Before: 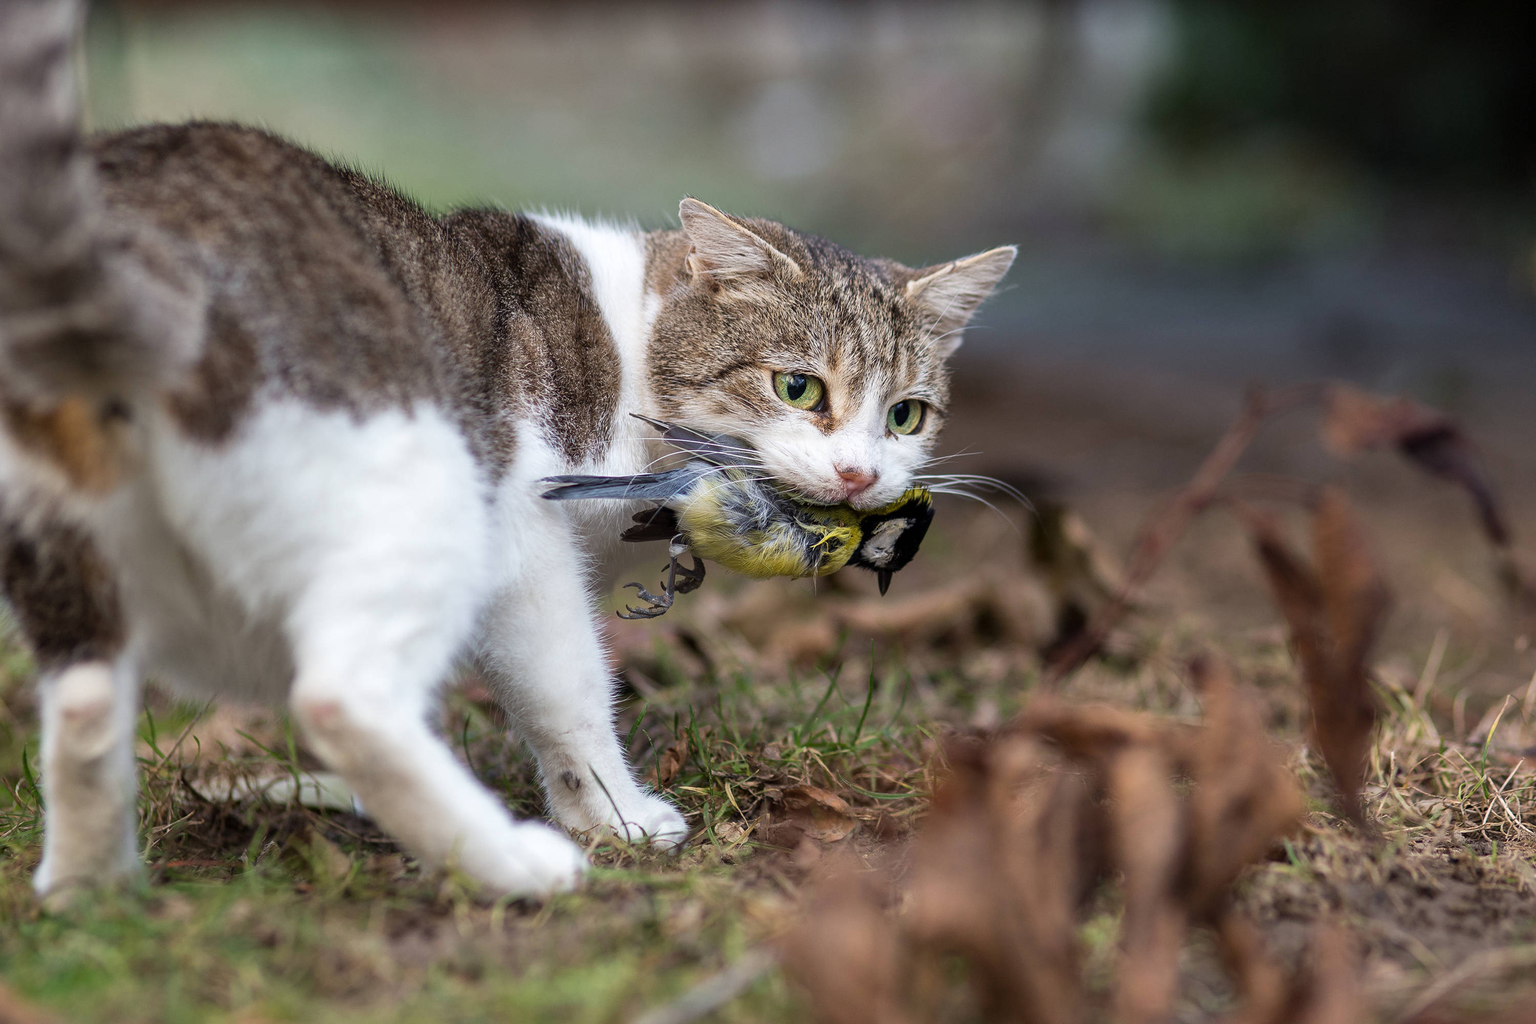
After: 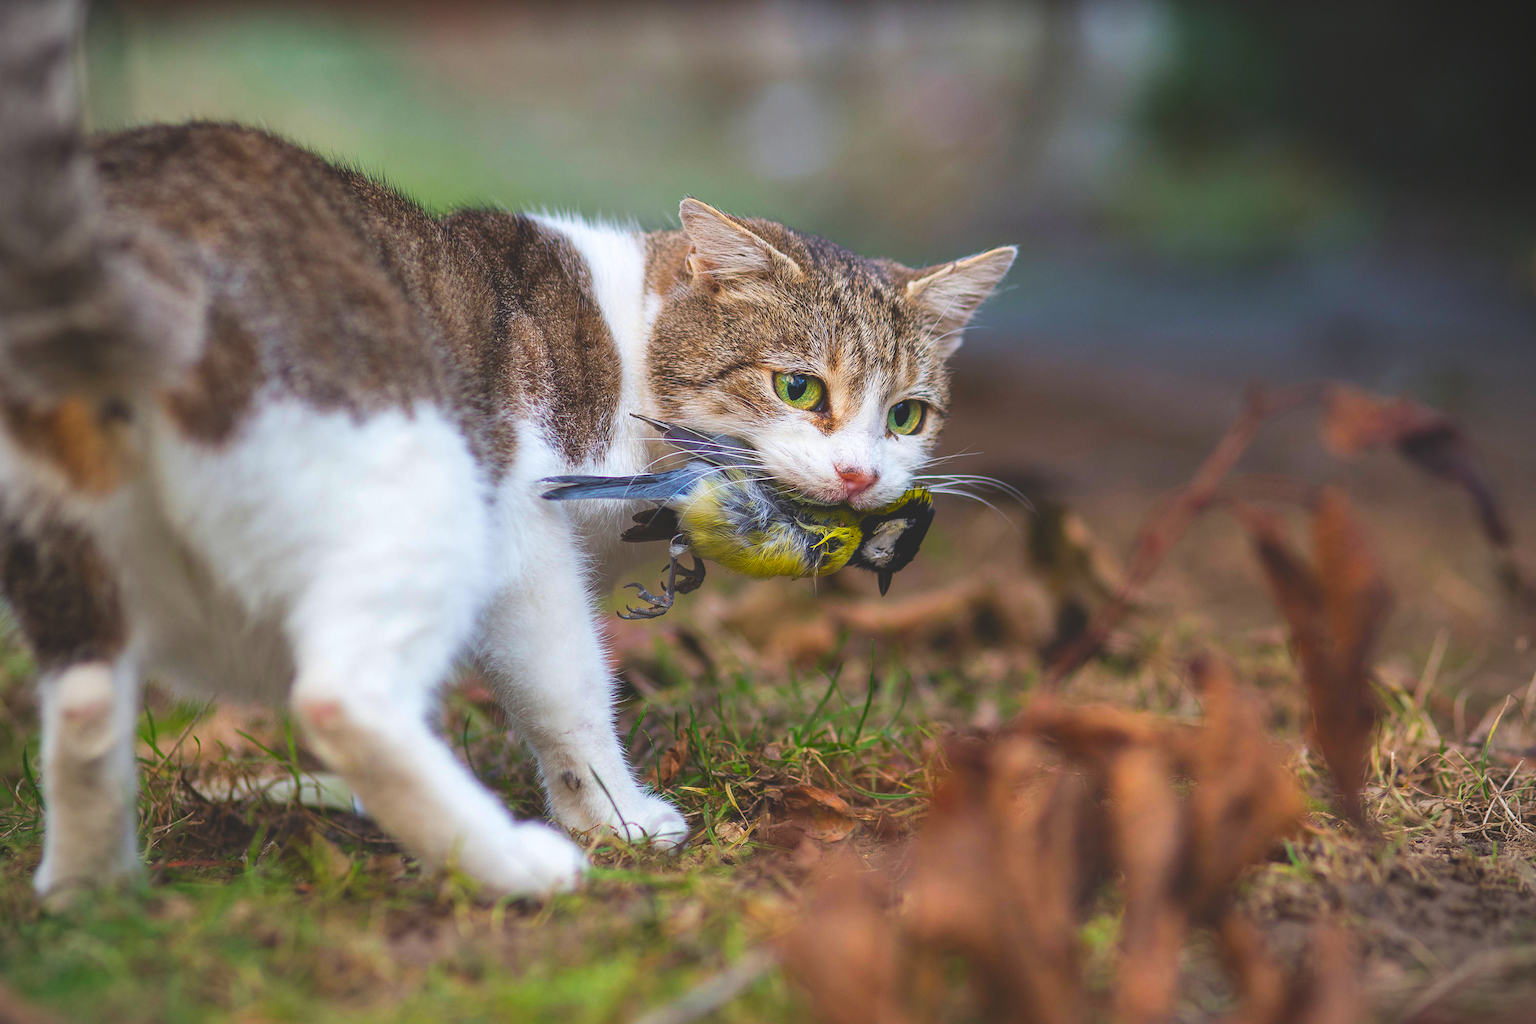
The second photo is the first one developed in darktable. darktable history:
vignetting: on, module defaults
color correction: saturation 1.8
exposure: black level correction -0.023, exposure -0.039 EV, compensate highlight preservation false
